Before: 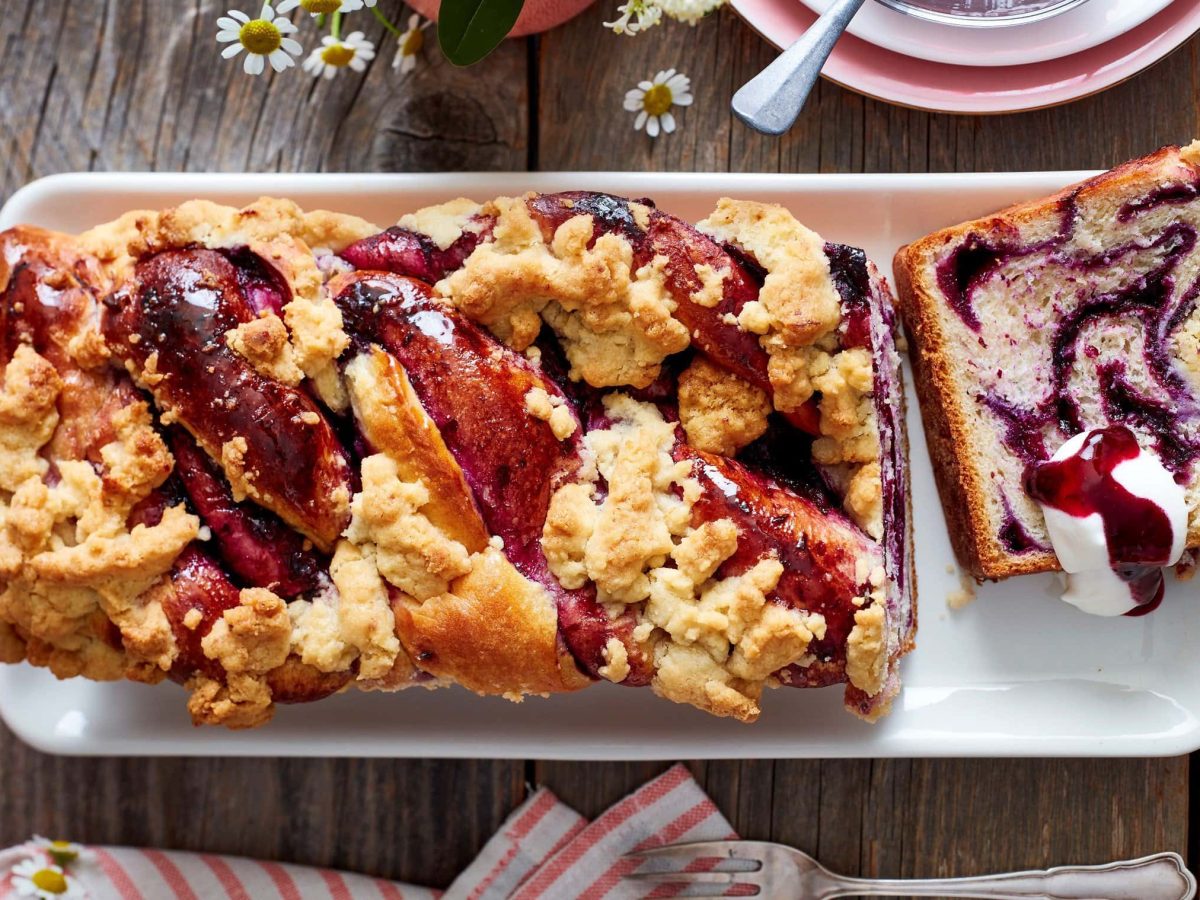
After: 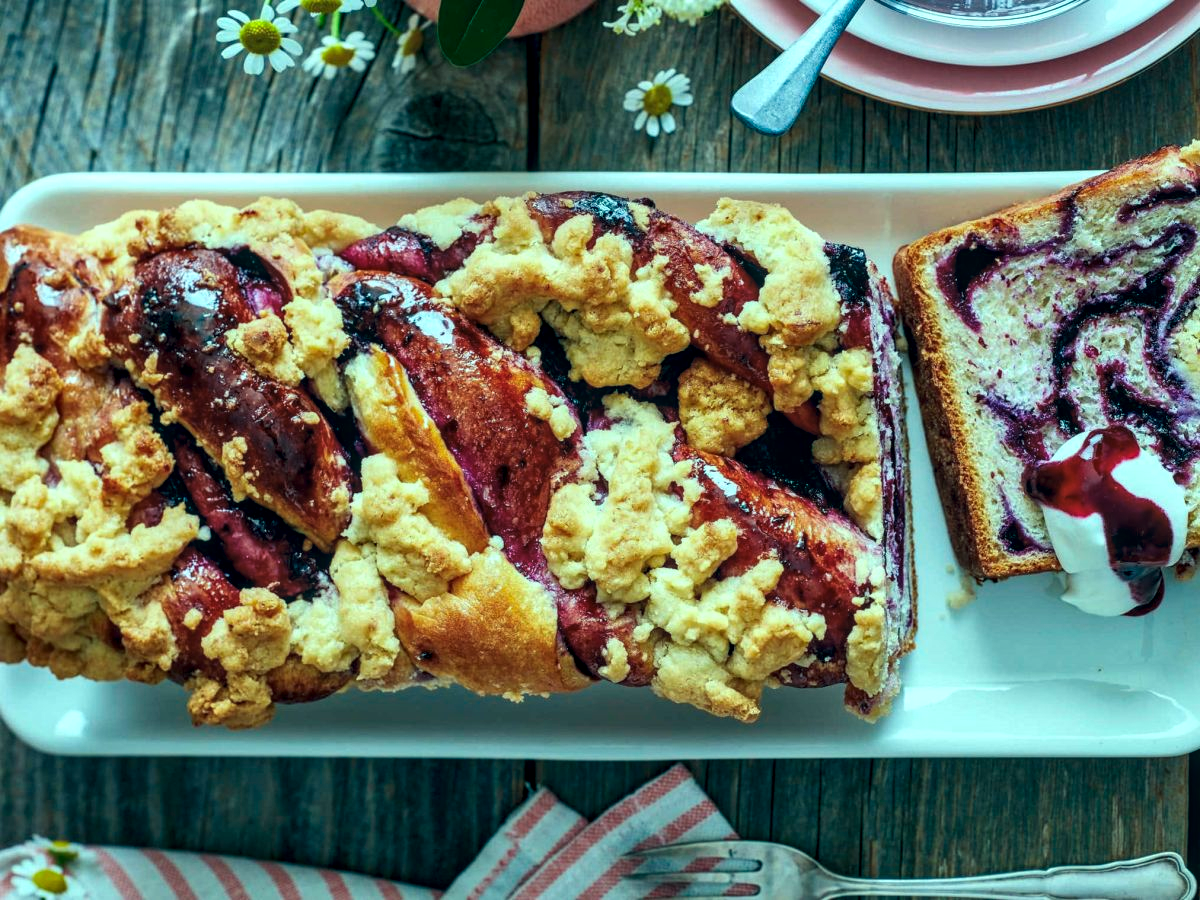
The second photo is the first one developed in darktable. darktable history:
color calibration: output R [0.946, 0.065, -0.013, 0], output G [-0.246, 1.264, -0.017, 0], output B [0.046, -0.098, 1.05, 0], x 0.372, y 0.386, temperature 4285.61 K
local contrast: detail 142%
color correction: highlights a* -19.42, highlights b* 9.8, shadows a* -21.13, shadows b* -10.35
